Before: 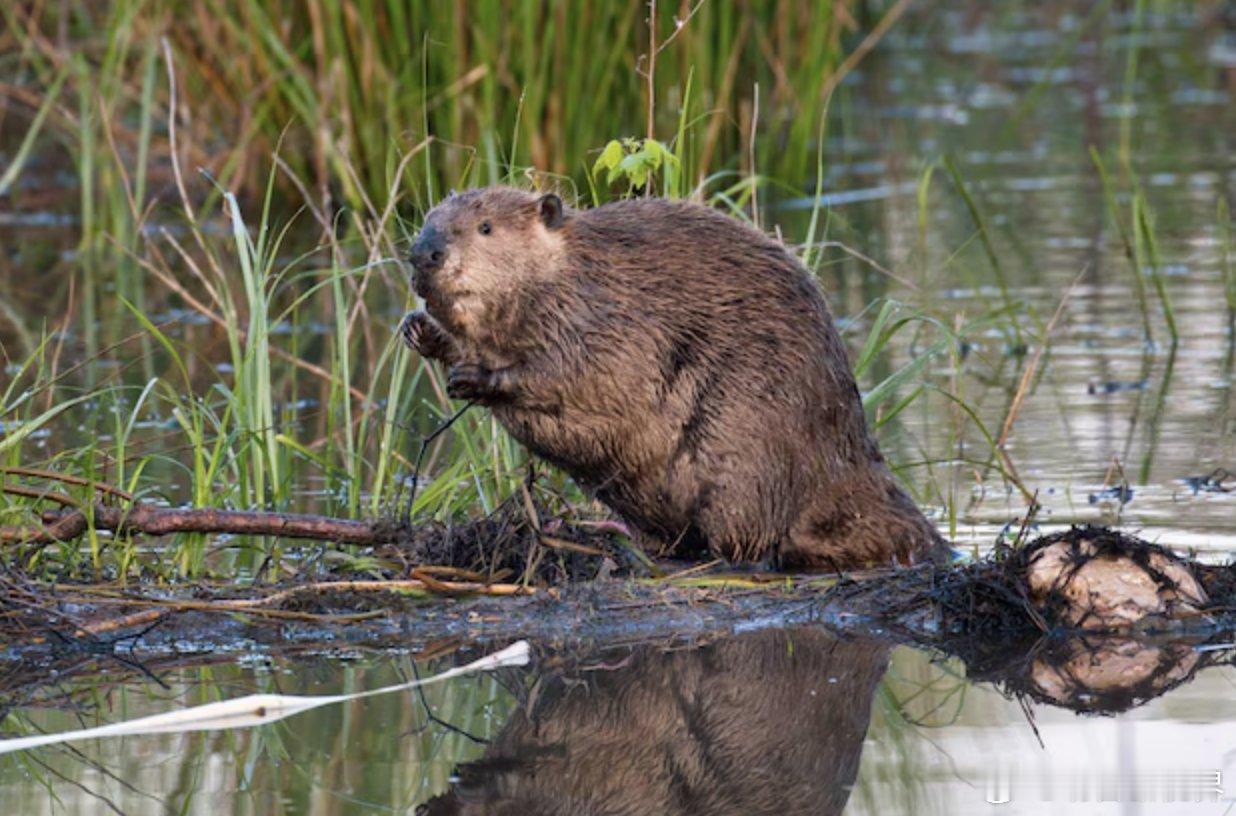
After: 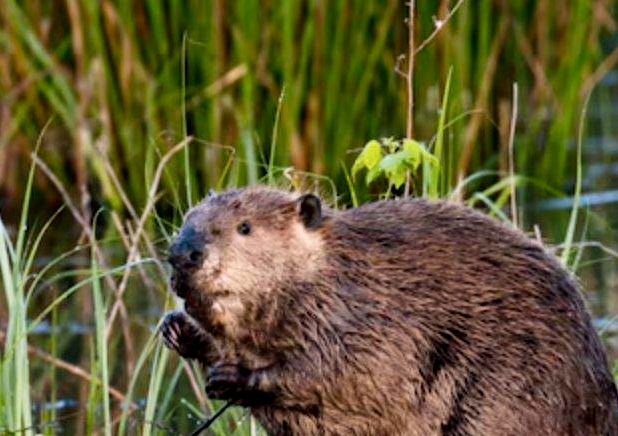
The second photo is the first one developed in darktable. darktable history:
contrast brightness saturation: contrast 0.07
filmic rgb: black relative exposure -8.7 EV, white relative exposure 2.7 EV, threshold 3 EV, target black luminance 0%, hardness 6.25, latitude 76.53%, contrast 1.326, shadows ↔ highlights balance -0.349%, preserve chrominance no, color science v4 (2020), enable highlight reconstruction true
crop: left 19.556%, right 30.401%, bottom 46.458%
